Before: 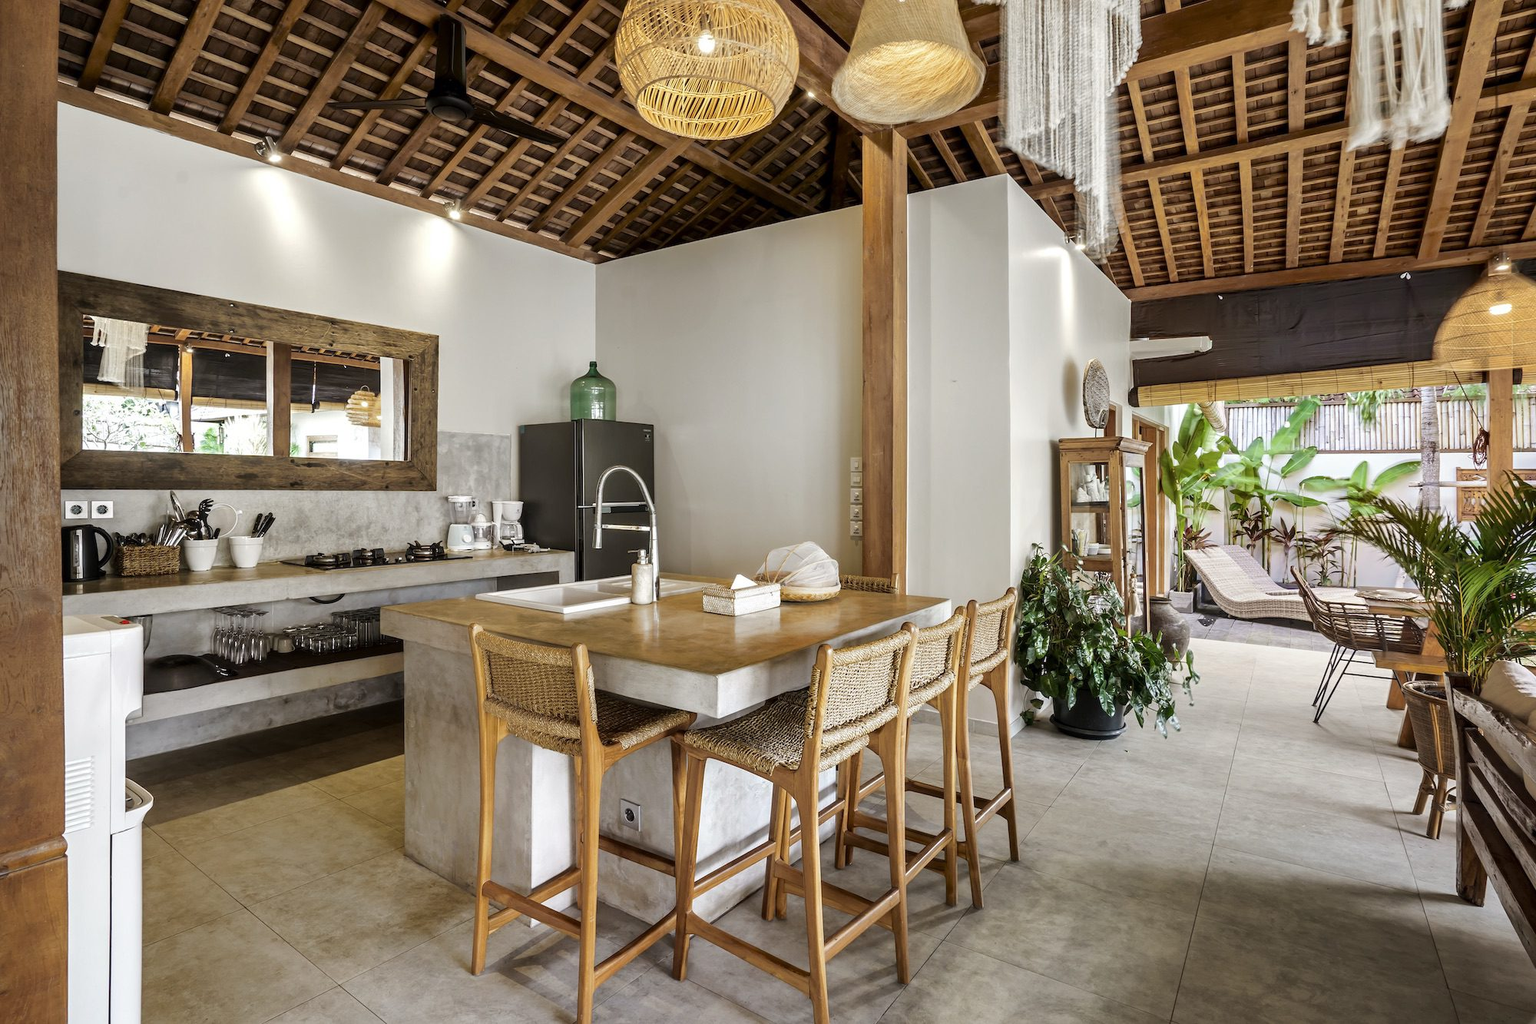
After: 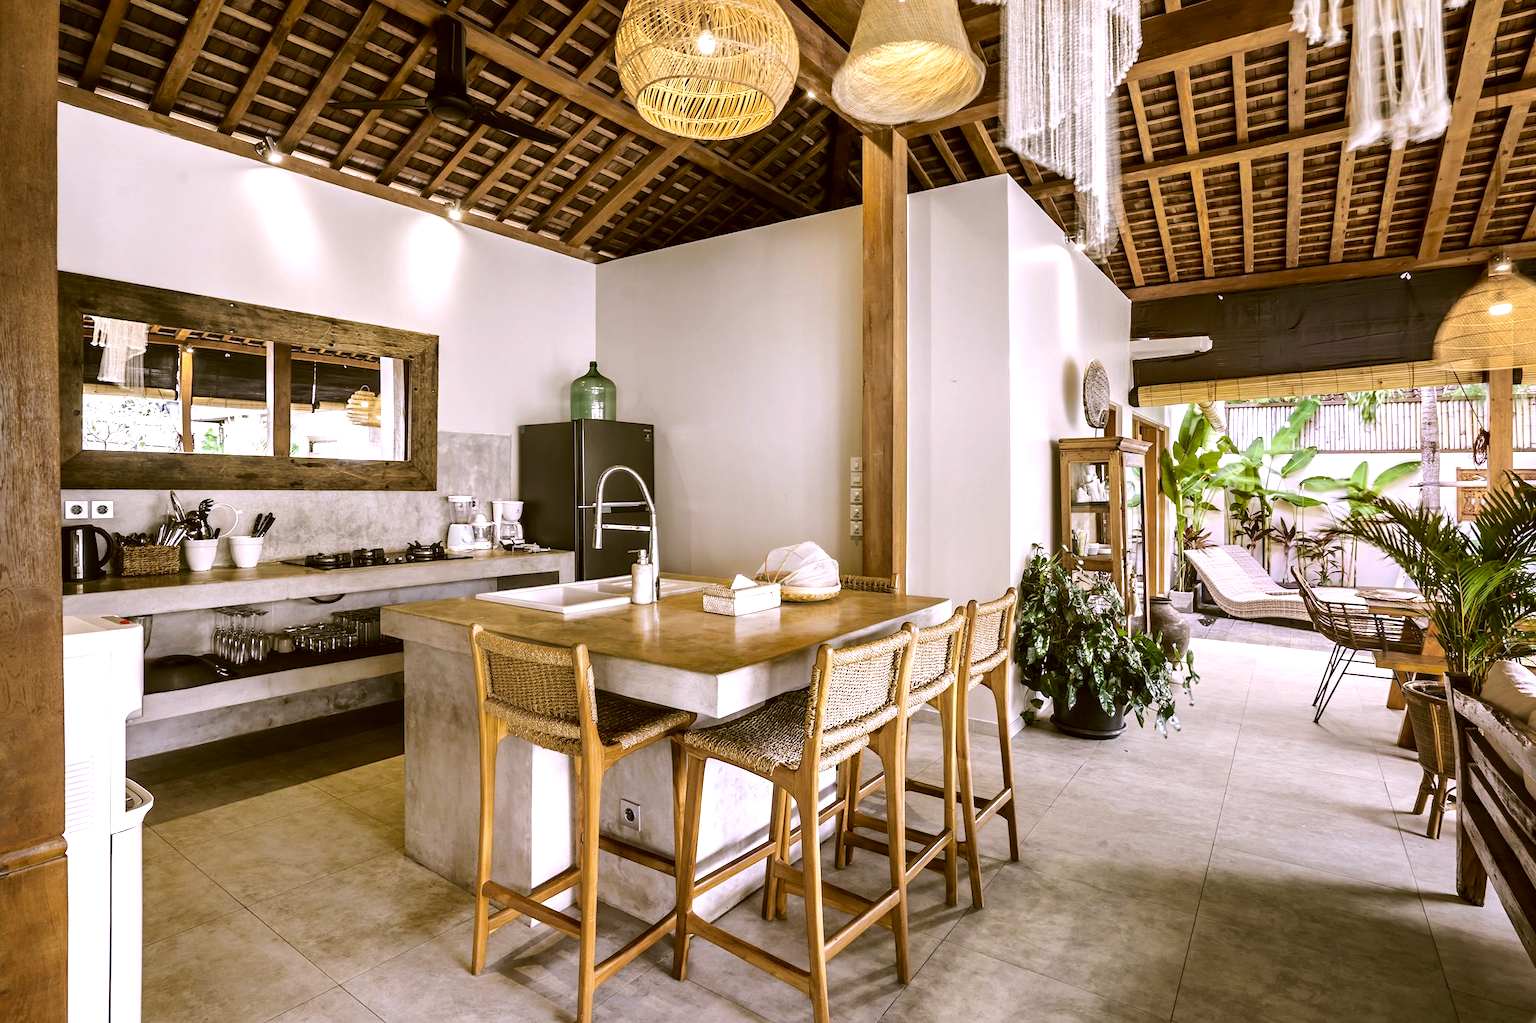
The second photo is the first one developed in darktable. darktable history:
tone equalizer: -8 EV -0.417 EV, -7 EV -0.389 EV, -6 EV -0.333 EV, -5 EV -0.222 EV, -3 EV 0.222 EV, -2 EV 0.333 EV, -1 EV 0.389 EV, +0 EV 0.417 EV, edges refinement/feathering 500, mask exposure compensation -1.57 EV, preserve details no
color correction: highlights a* -1.43, highlights b* 10.12, shadows a* 0.395, shadows b* 19.35
white balance: red 1.042, blue 1.17
